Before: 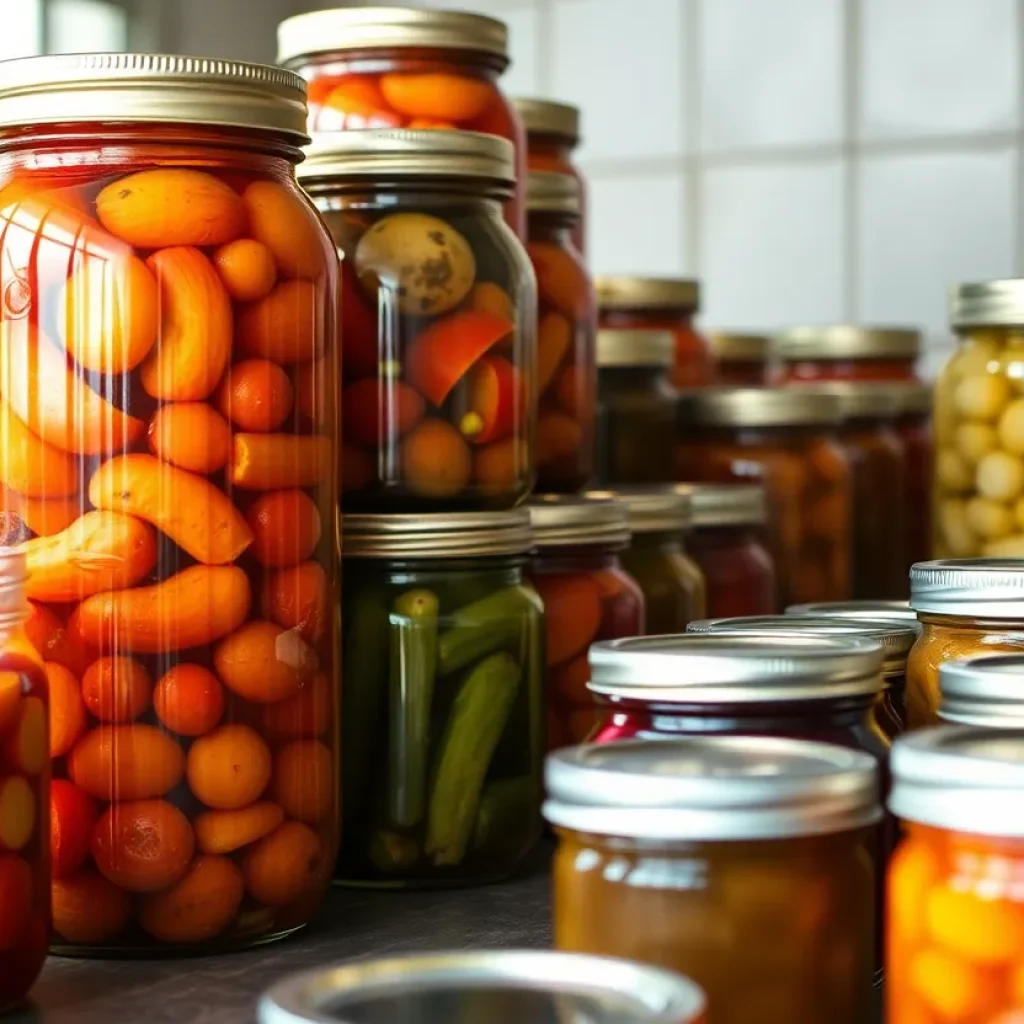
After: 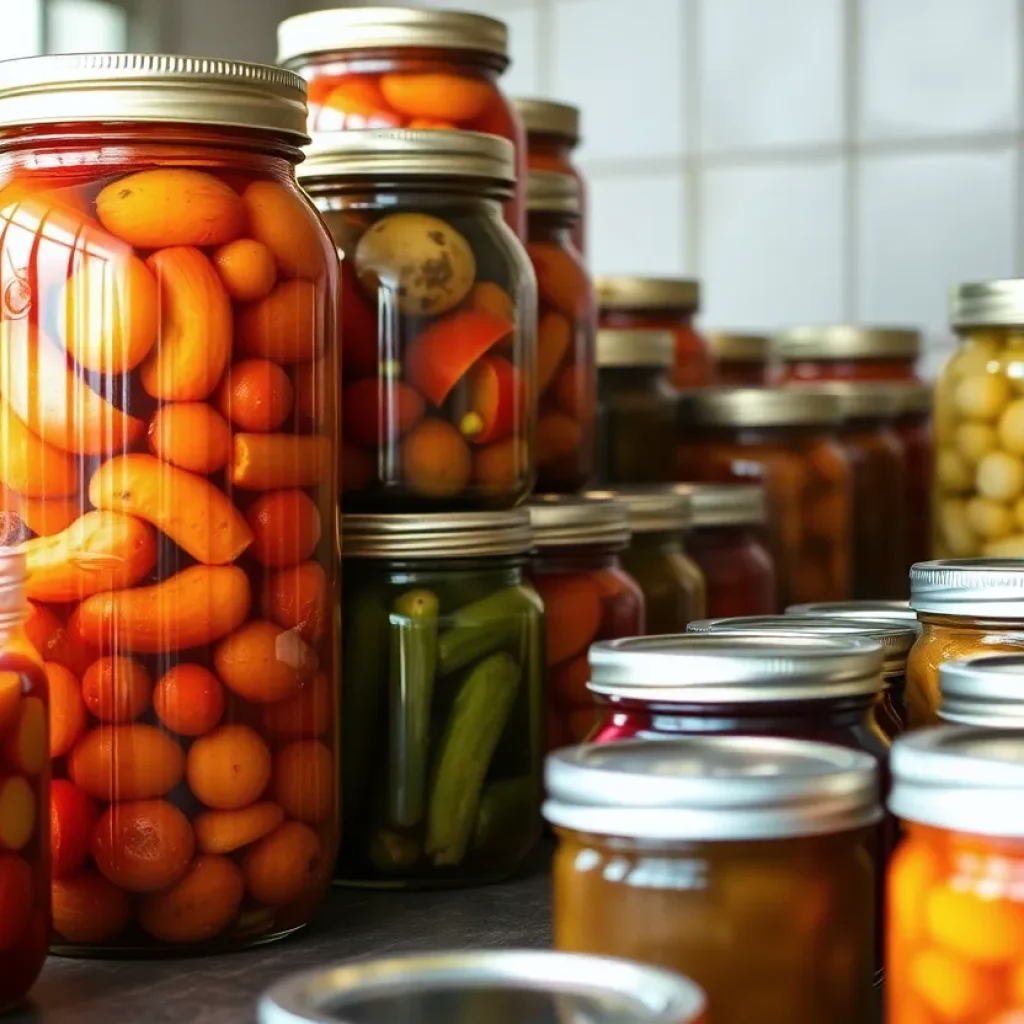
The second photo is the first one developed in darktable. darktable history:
white balance: red 0.988, blue 1.017
color balance: input saturation 99%
